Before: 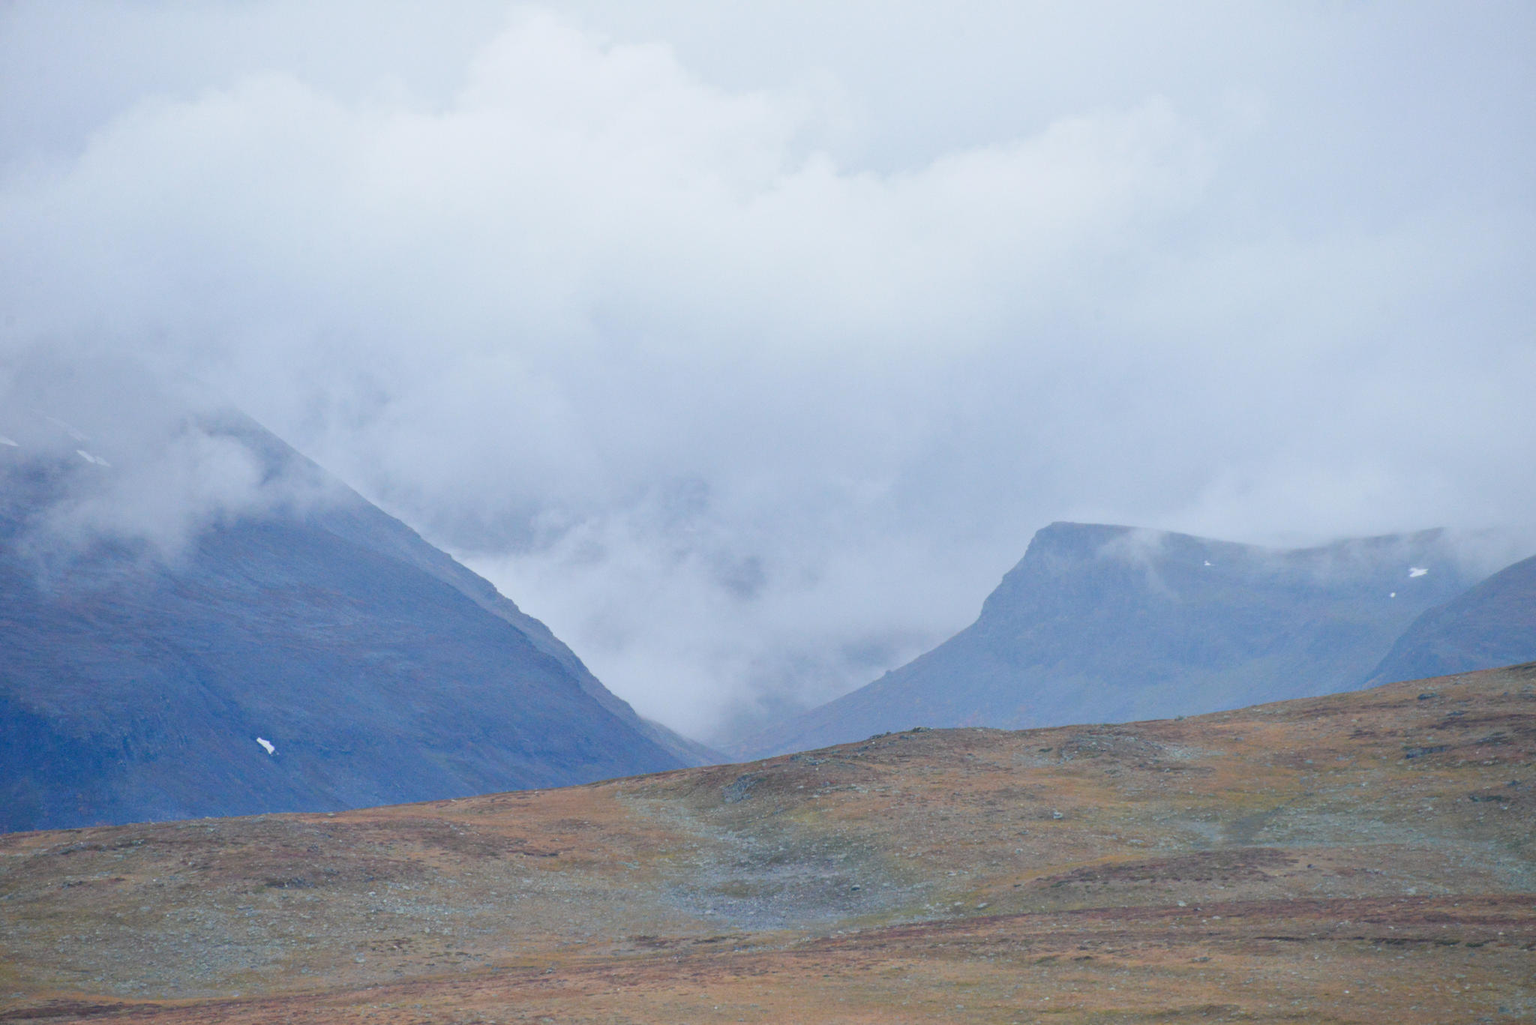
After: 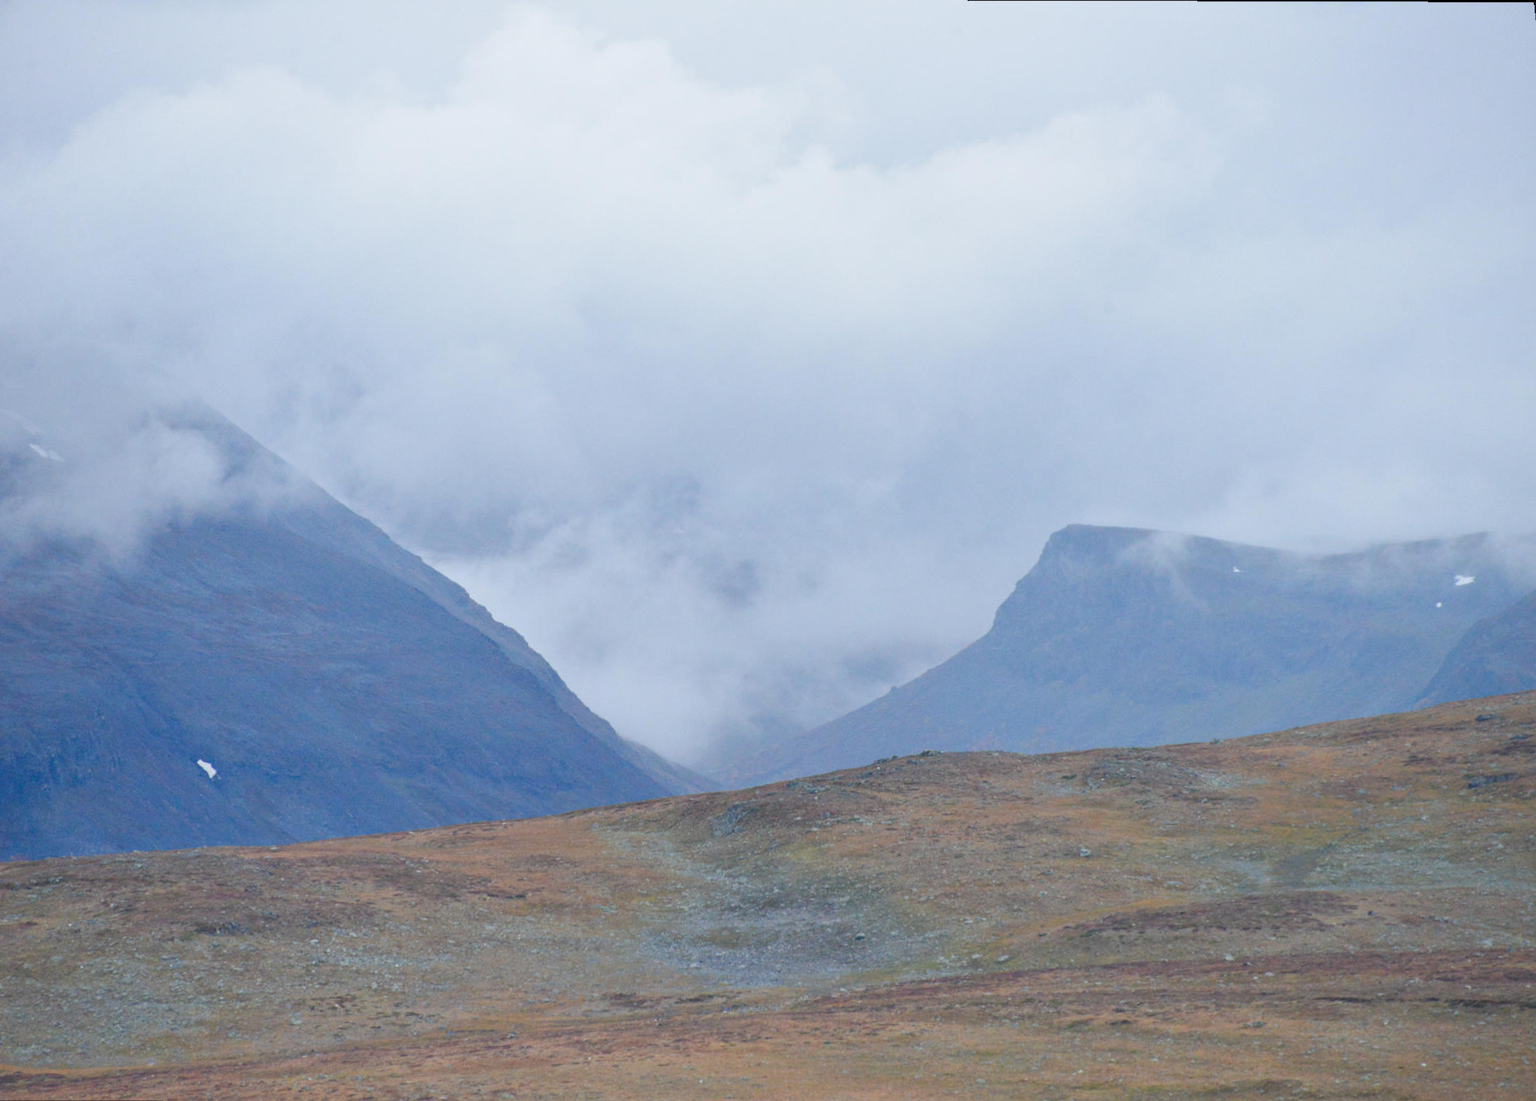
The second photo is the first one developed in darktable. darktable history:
rotate and perspective: rotation 0.215°, lens shift (vertical) -0.139, crop left 0.069, crop right 0.939, crop top 0.002, crop bottom 0.996
tone equalizer: on, module defaults
